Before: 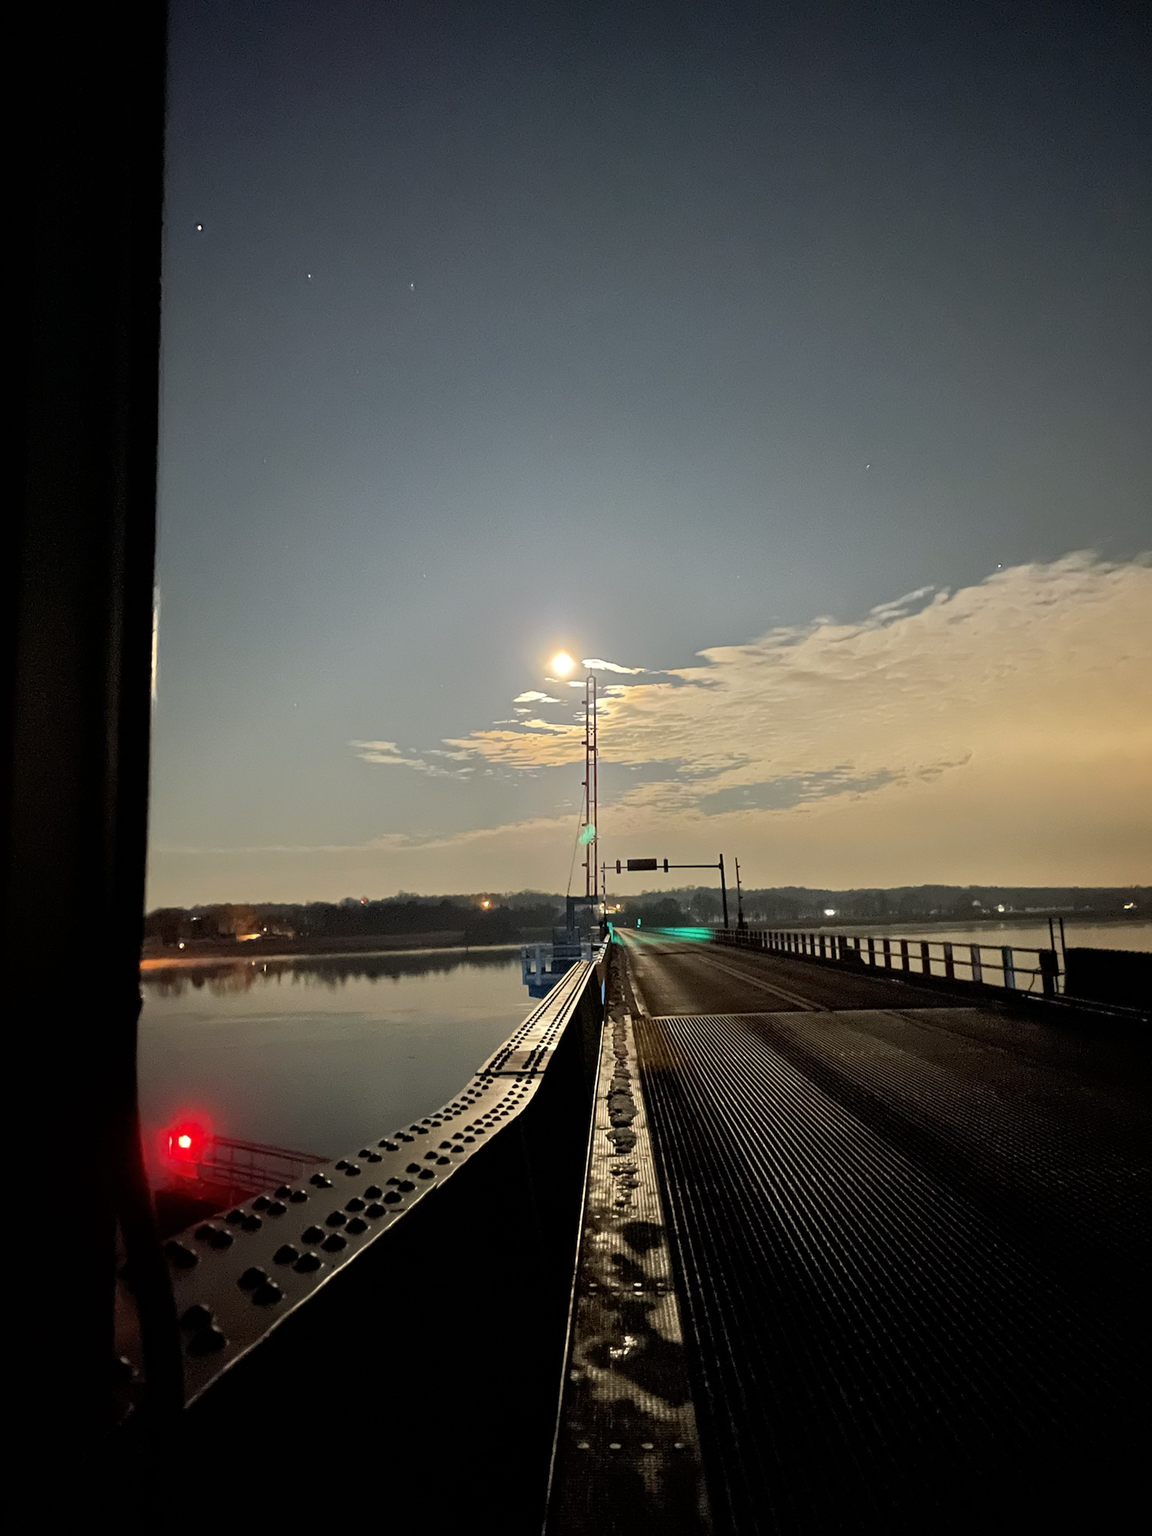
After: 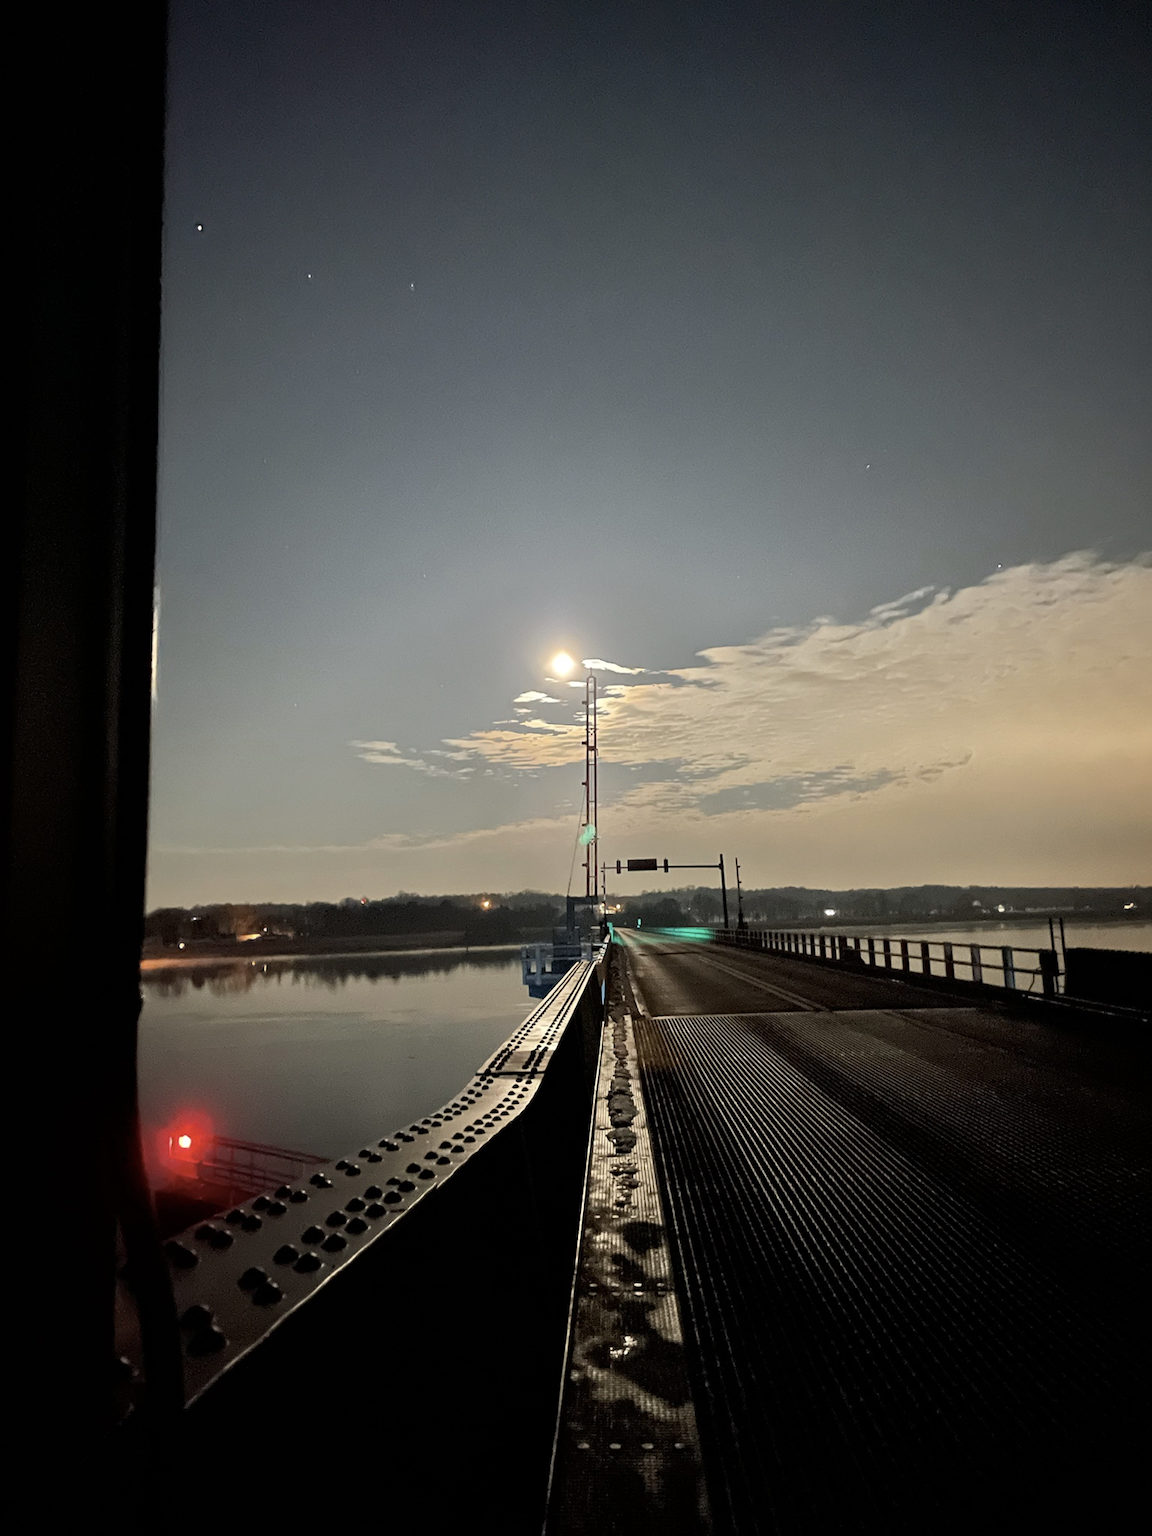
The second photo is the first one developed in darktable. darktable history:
contrast brightness saturation: contrast 0.065, brightness -0.013, saturation -0.248
